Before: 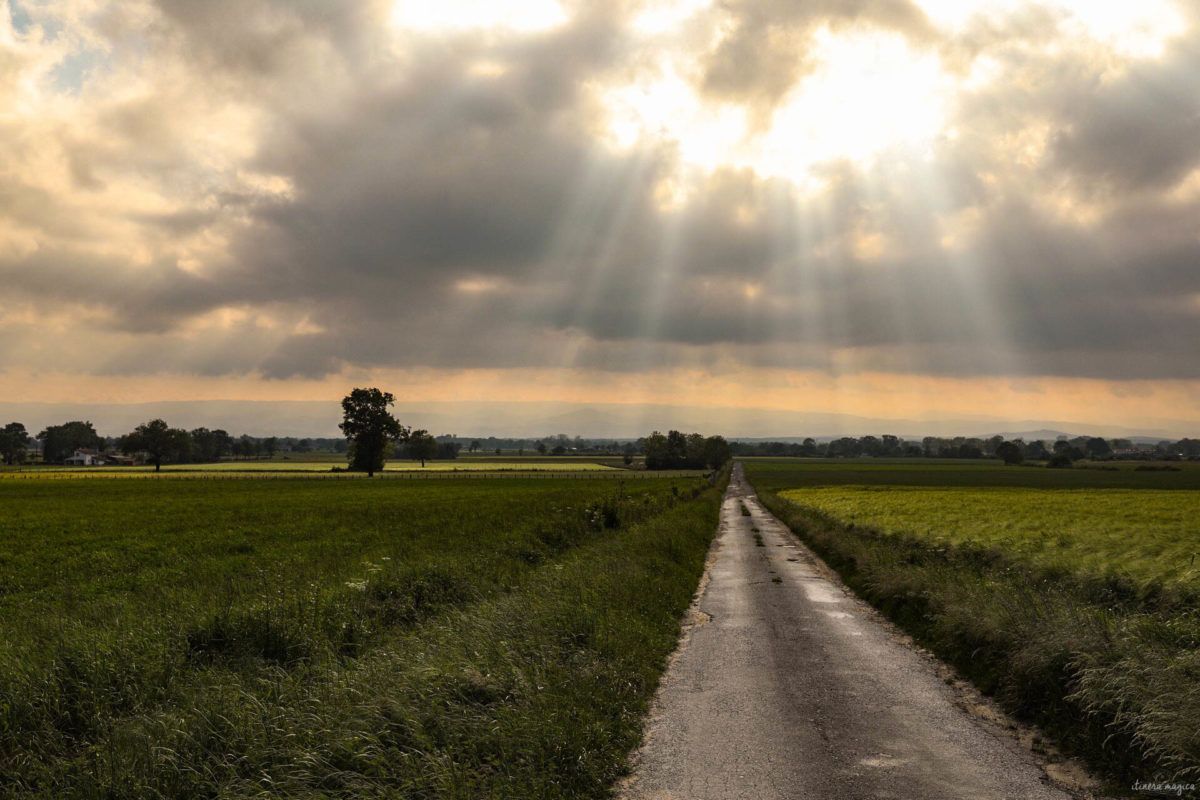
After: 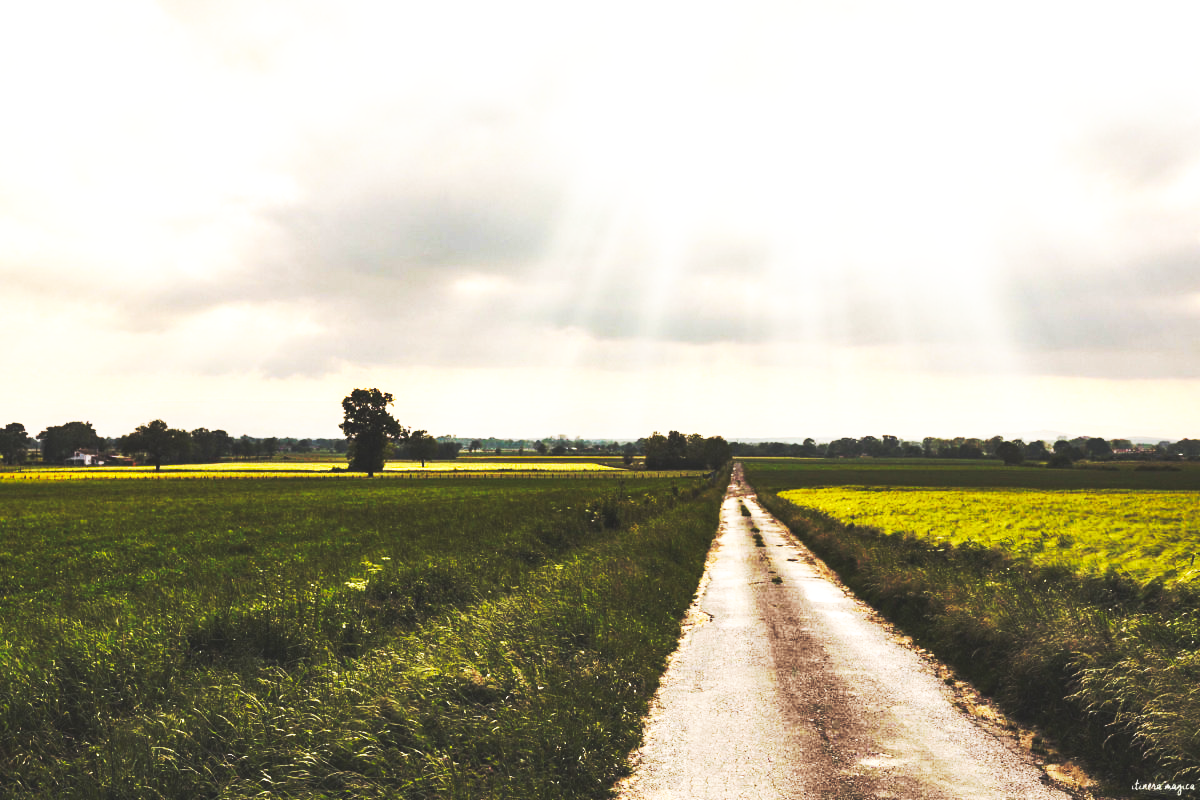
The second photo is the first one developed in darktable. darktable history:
base curve: curves: ch0 [(0, 0.015) (0.085, 0.116) (0.134, 0.298) (0.19, 0.545) (0.296, 0.764) (0.599, 0.982) (1, 1)], preserve colors none
exposure: black level correction 0, exposure 0.883 EV, compensate highlight preservation false
